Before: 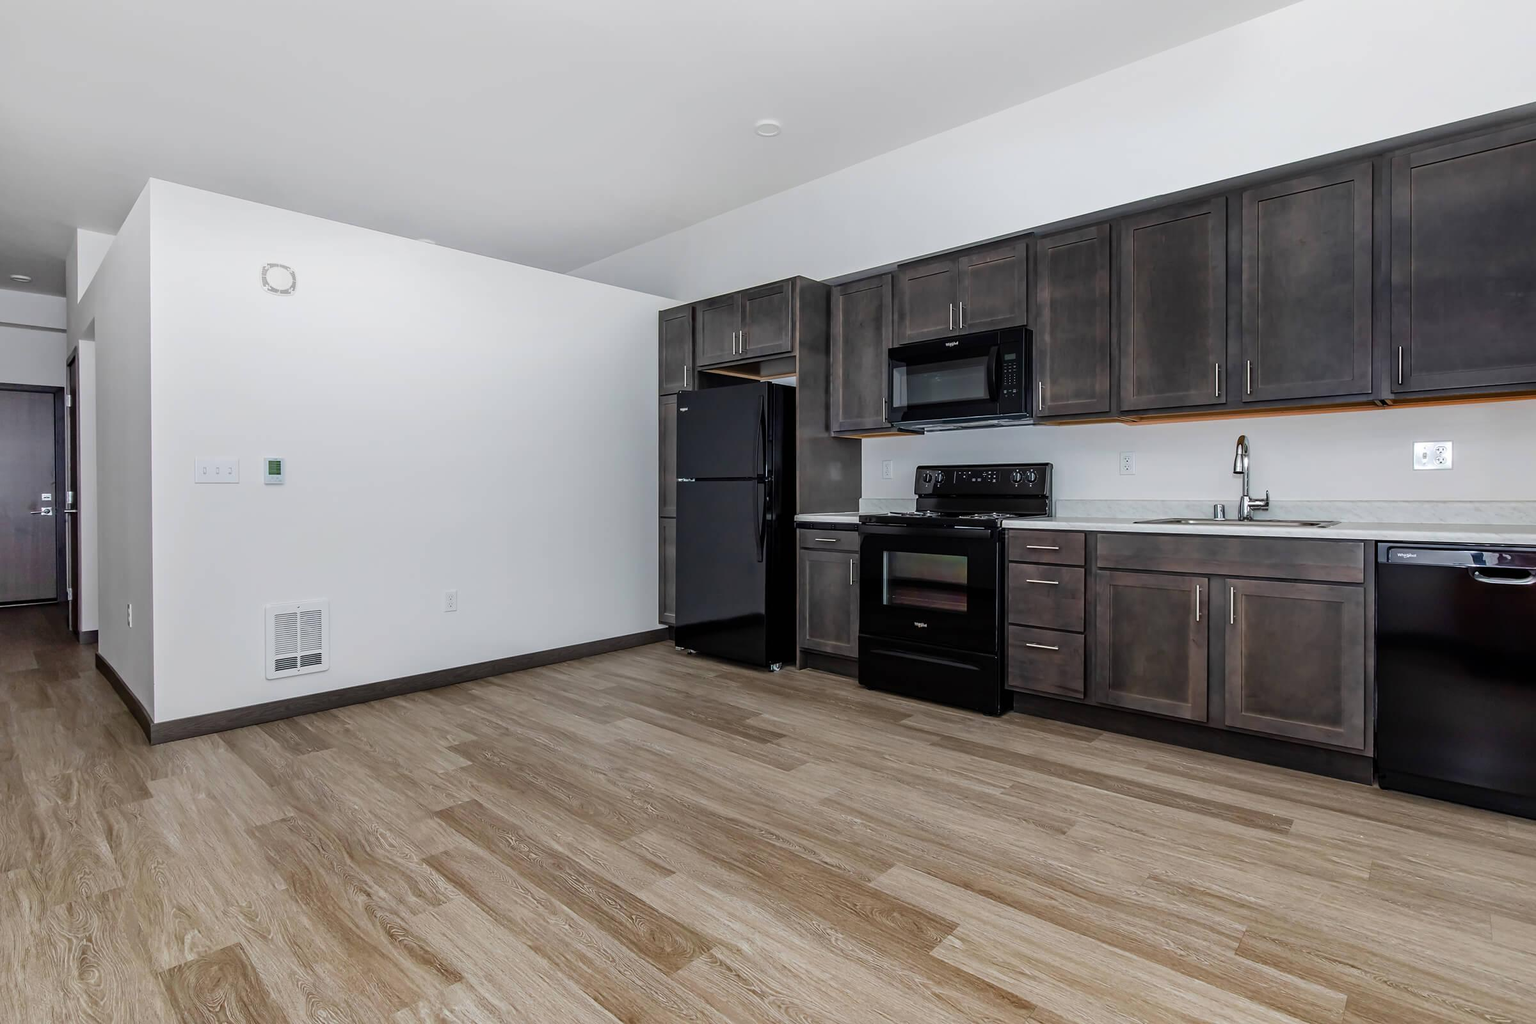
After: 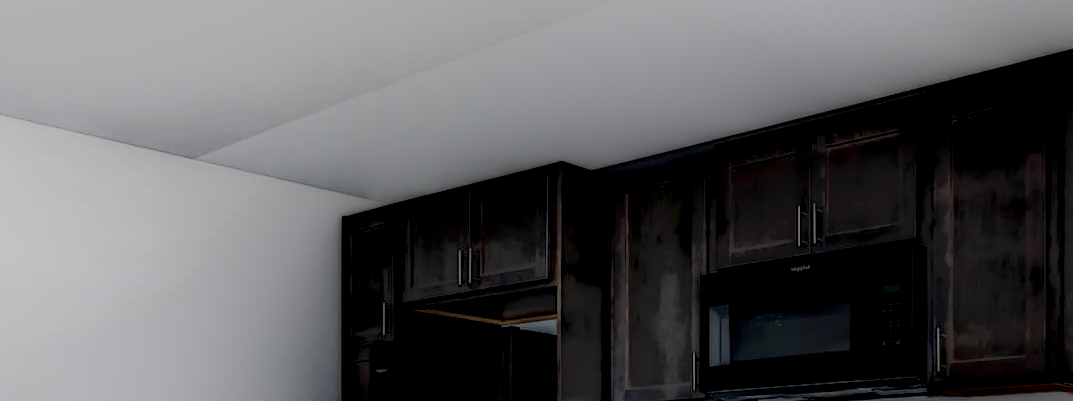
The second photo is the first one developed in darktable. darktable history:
local contrast: highlights 0%, shadows 198%, detail 164%, midtone range 0.001
fill light: on, module defaults
crop: left 28.64%, top 16.832%, right 26.637%, bottom 58.055%
tone equalizer: on, module defaults
sigmoid: skew -0.2, preserve hue 0%, red attenuation 0.1, red rotation 0.035, green attenuation 0.1, green rotation -0.017, blue attenuation 0.15, blue rotation -0.052, base primaries Rec2020
shadows and highlights: radius 125.46, shadows 21.19, highlights -21.19, low approximation 0.01
exposure: black level correction 0.006, exposure -0.226 EV, compensate highlight preservation false
